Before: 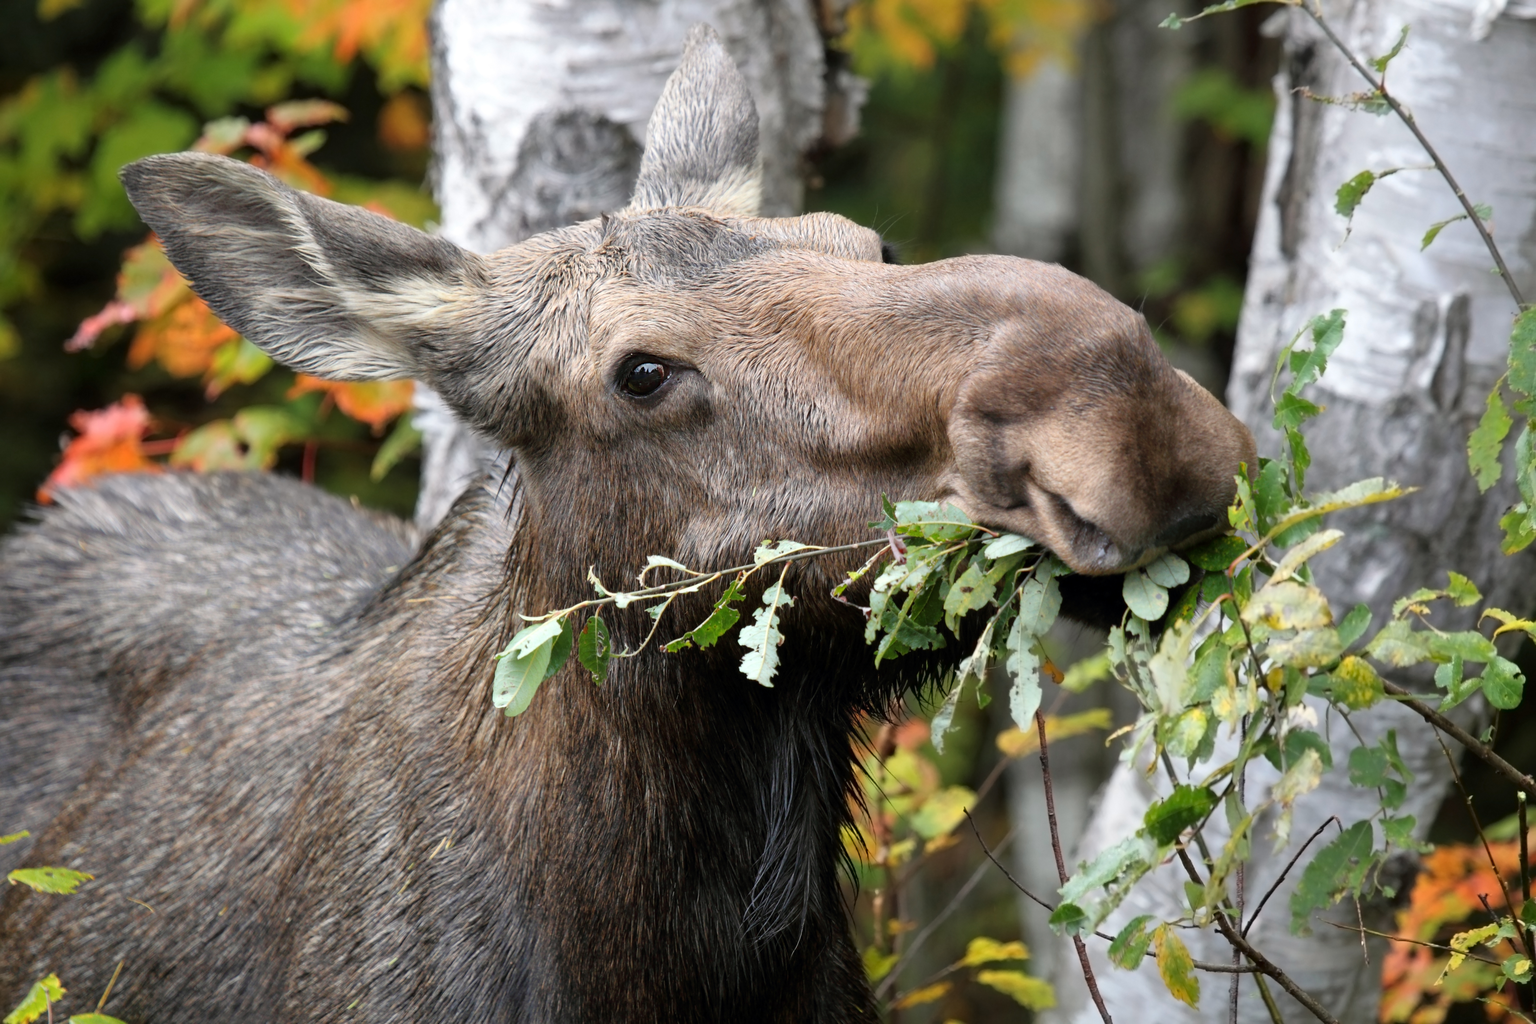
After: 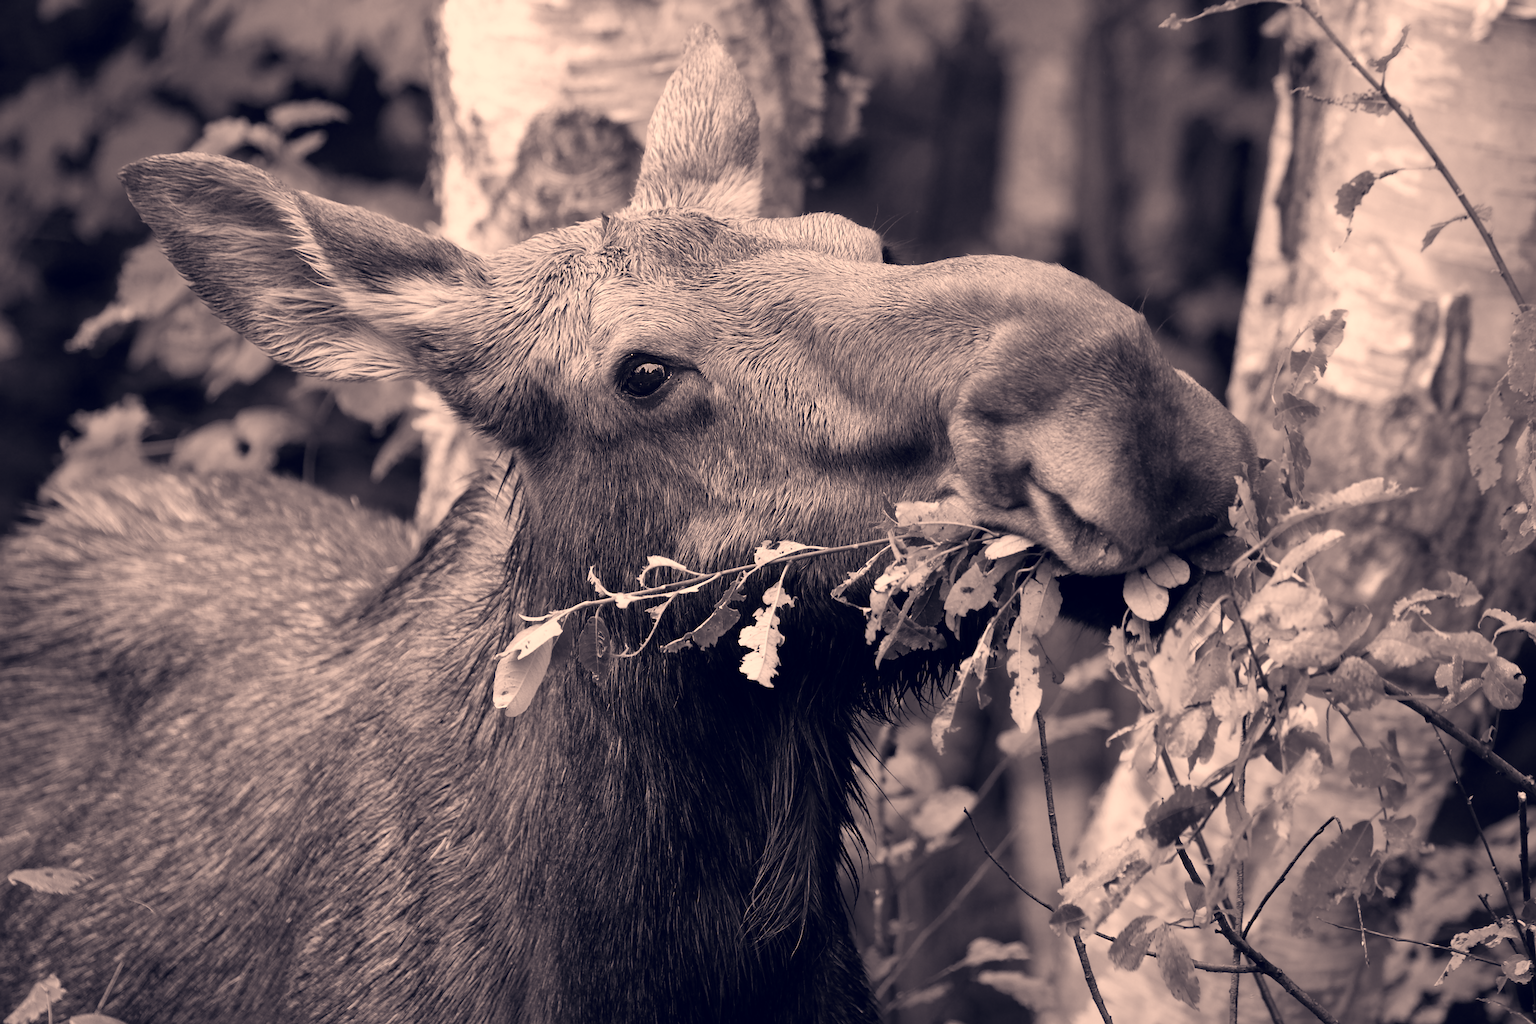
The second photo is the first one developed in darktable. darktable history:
color correction: highlights a* 20.37, highlights b* 27.09, shadows a* 3.5, shadows b* -17.07, saturation 0.747
color calibration: output gray [0.22, 0.42, 0.37, 0], illuminant custom, x 0.349, y 0.365, temperature 4962.72 K
contrast brightness saturation: contrast 0.033, brightness -0.04
sharpen: on, module defaults
